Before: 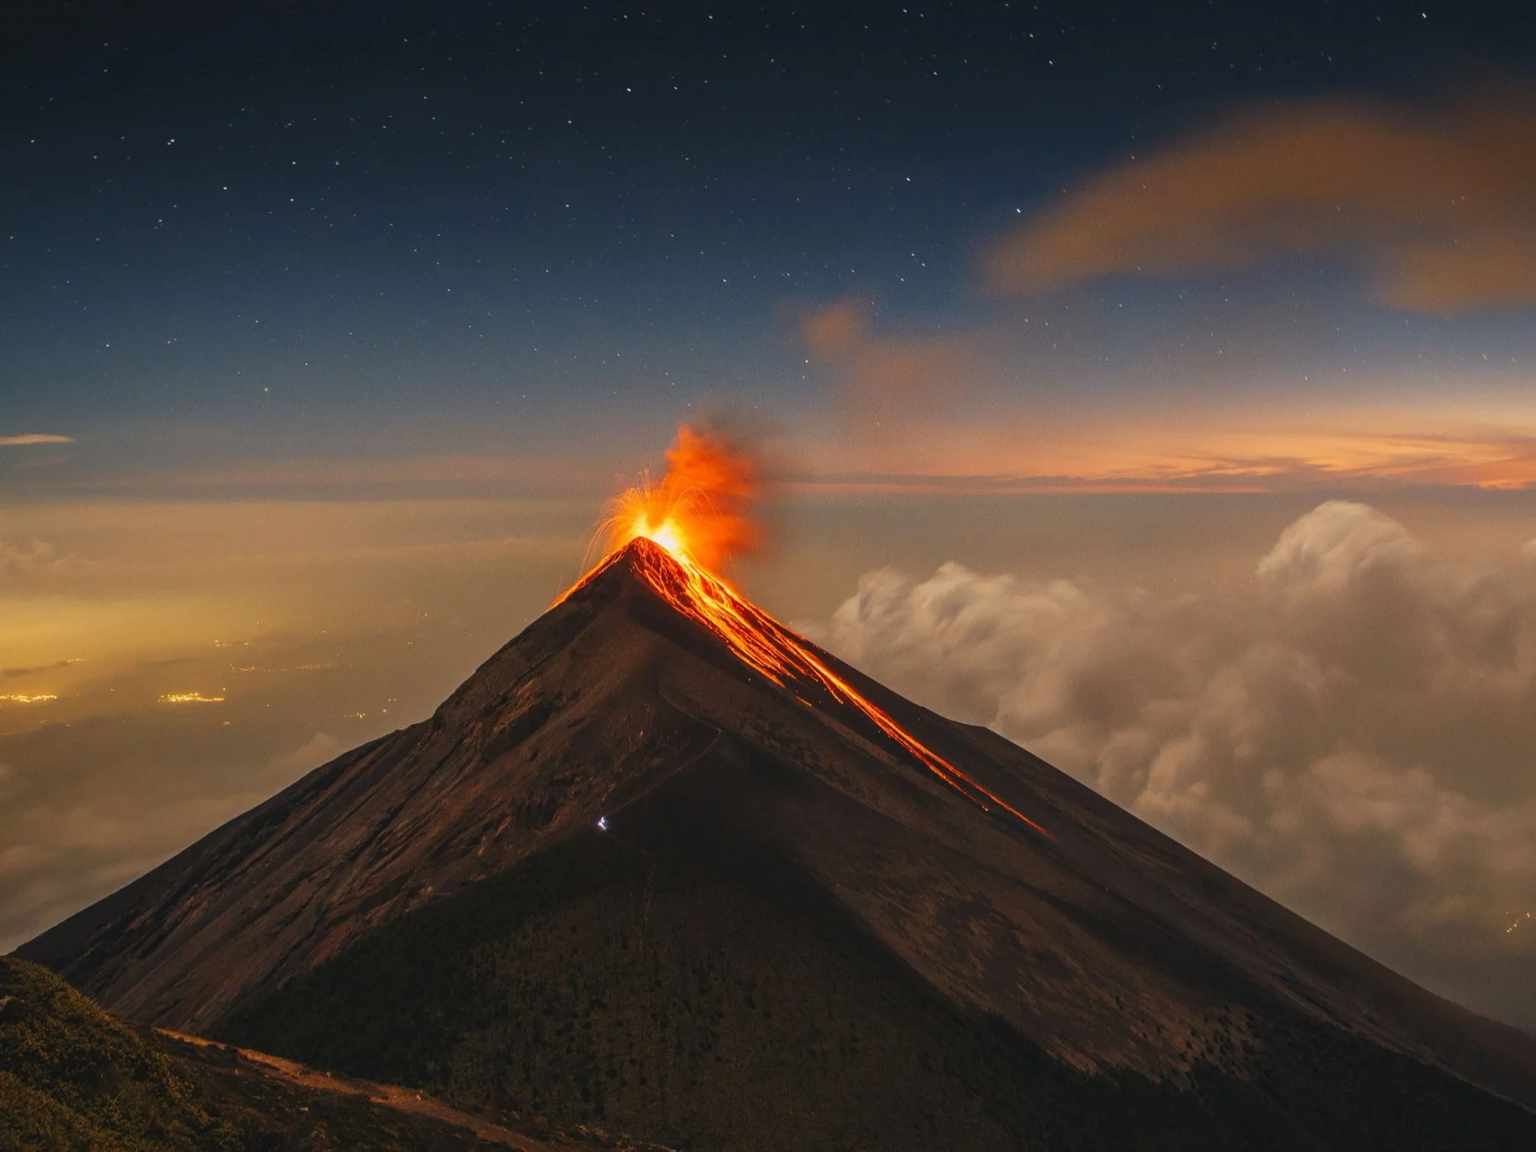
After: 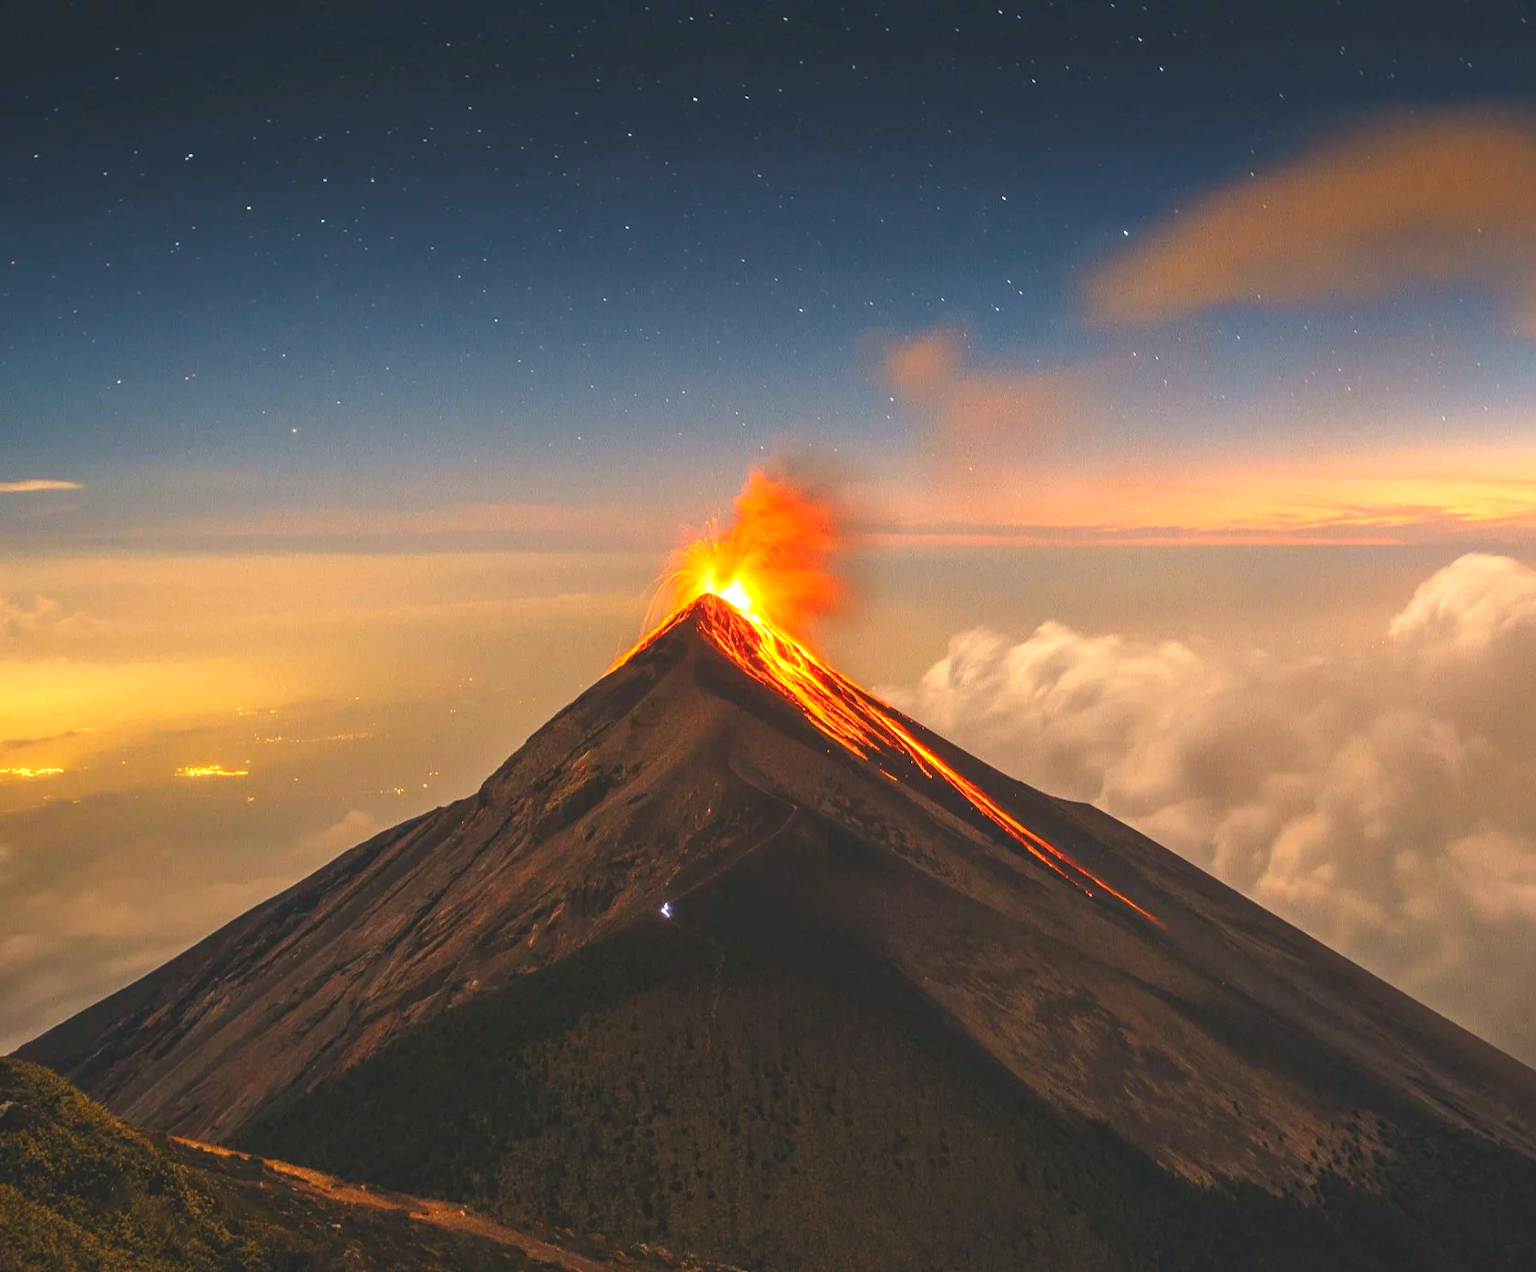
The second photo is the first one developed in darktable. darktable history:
exposure: black level correction 0, exposure 1 EV, compensate exposure bias true, compensate highlight preservation false
crop: right 9.51%, bottom 0.043%
color balance rgb: global offset › luminance 0.495%, linear chroma grading › global chroma 5.931%, perceptual saturation grading › global saturation 0.034%, global vibrance 20%
